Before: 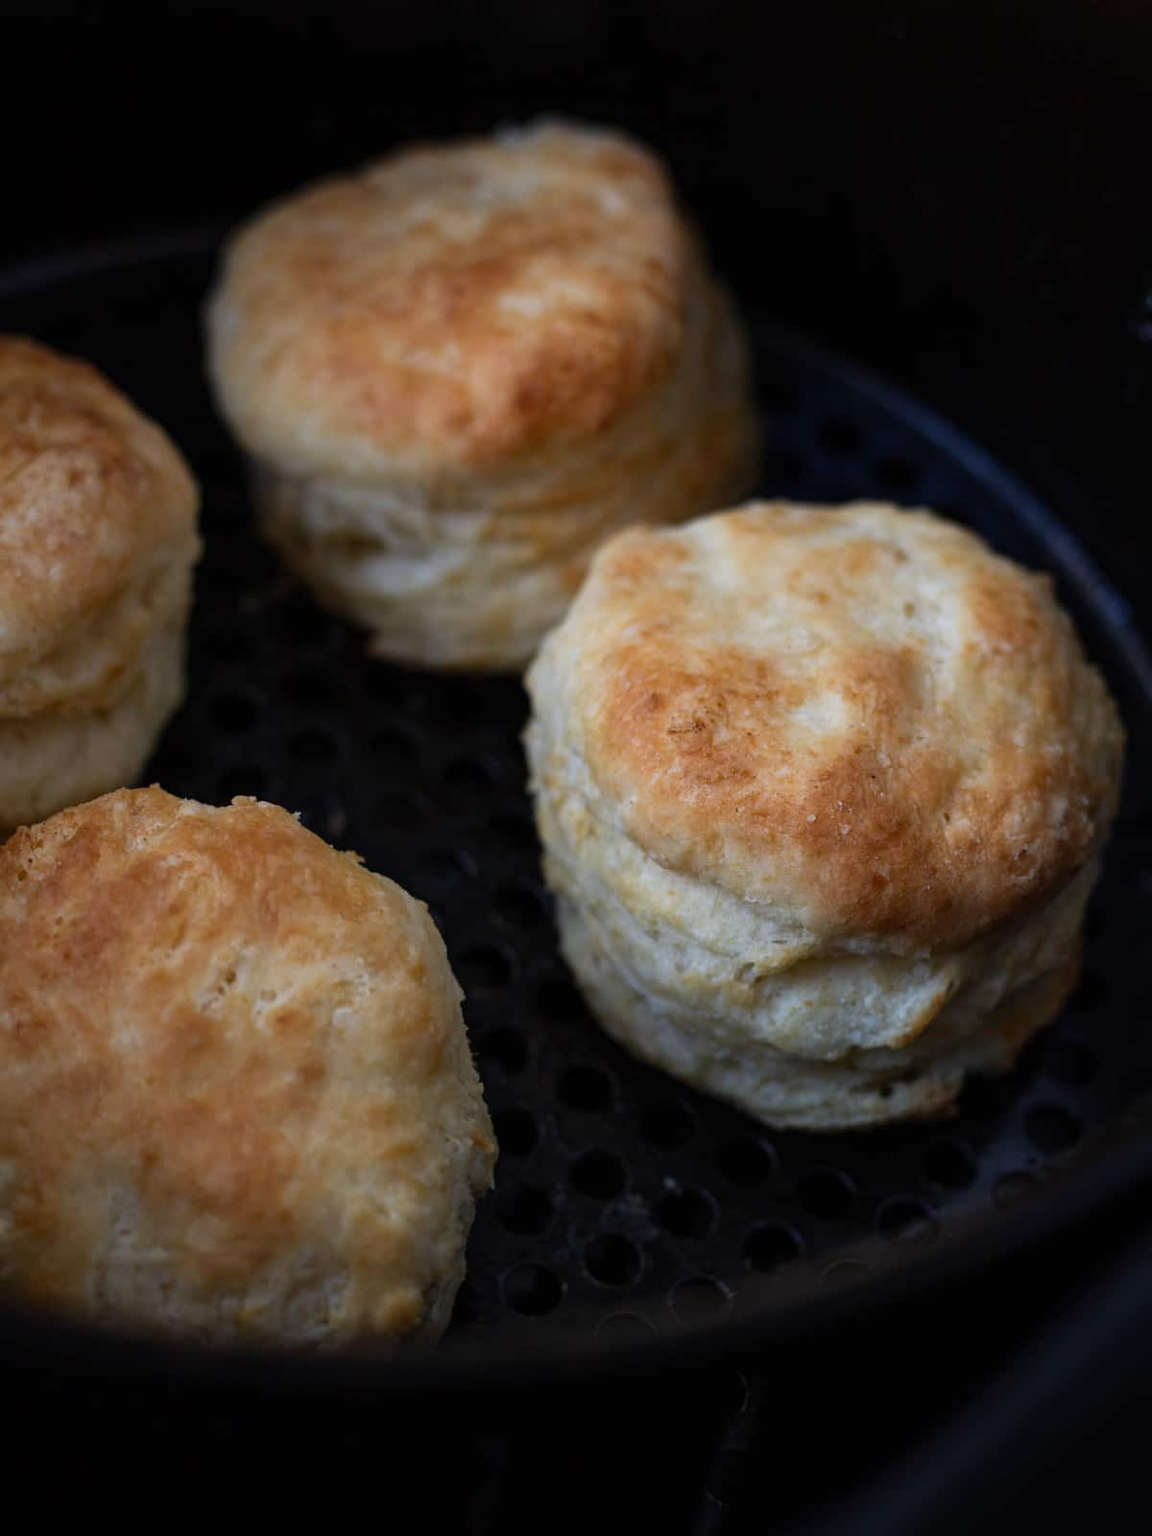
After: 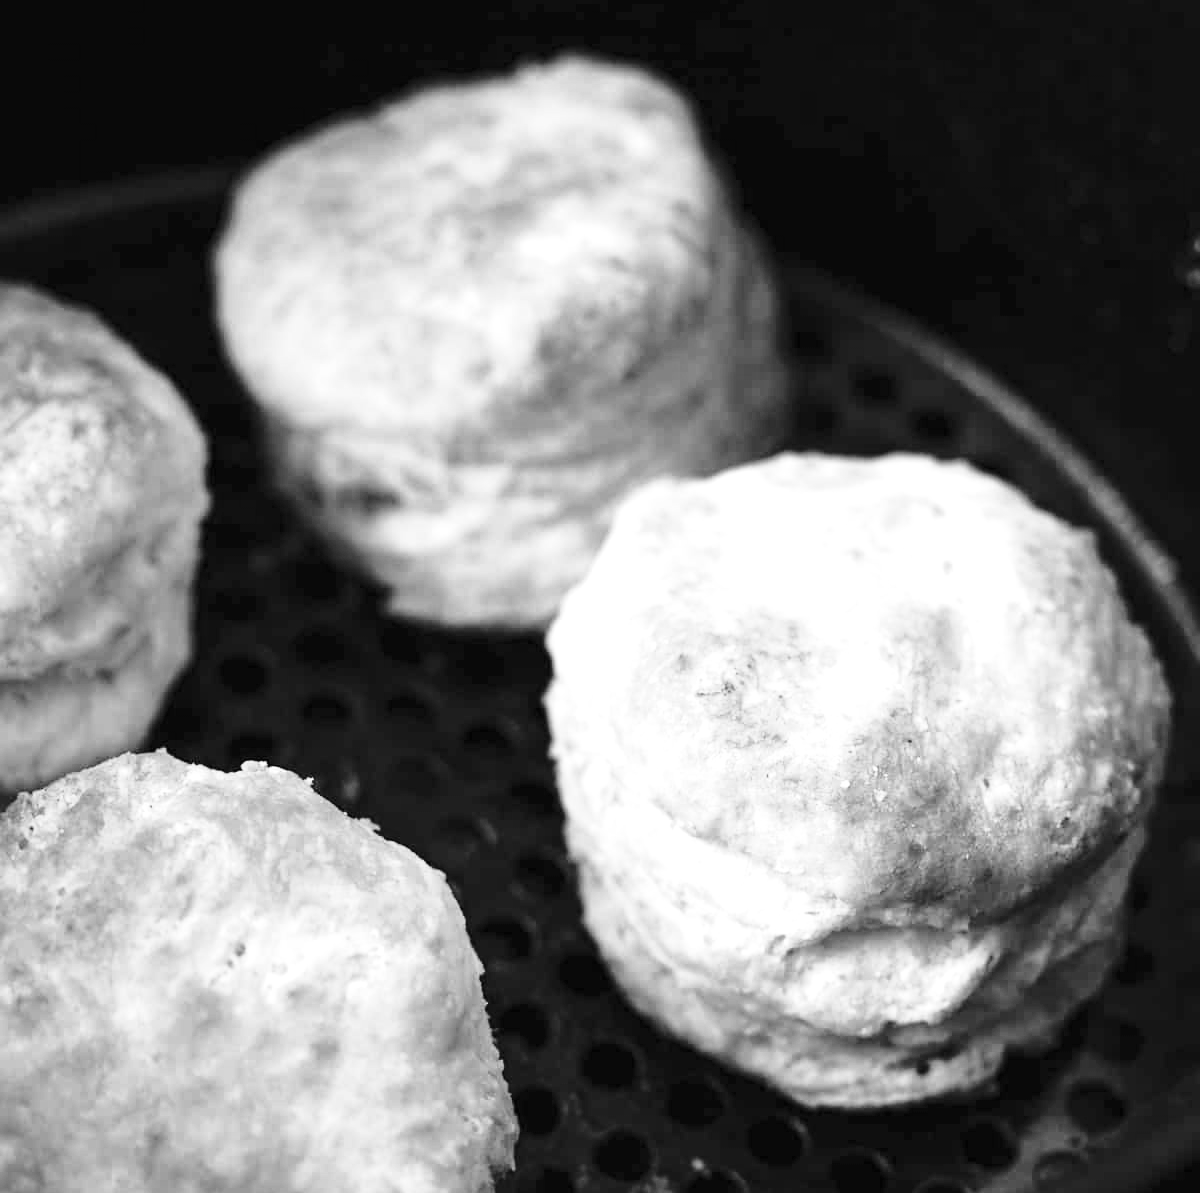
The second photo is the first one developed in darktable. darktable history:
exposure: black level correction 0, exposure 1.663 EV, compensate highlight preservation false
crop: top 4.294%, bottom 21.123%
color calibration: output gray [0.25, 0.35, 0.4, 0], gray › normalize channels true, x 0.383, y 0.371, temperature 3917.13 K, gamut compression 0.019
base curve: curves: ch0 [(0, 0) (0.028, 0.03) (0.121, 0.232) (0.46, 0.748) (0.859, 0.968) (1, 1)], preserve colors none
